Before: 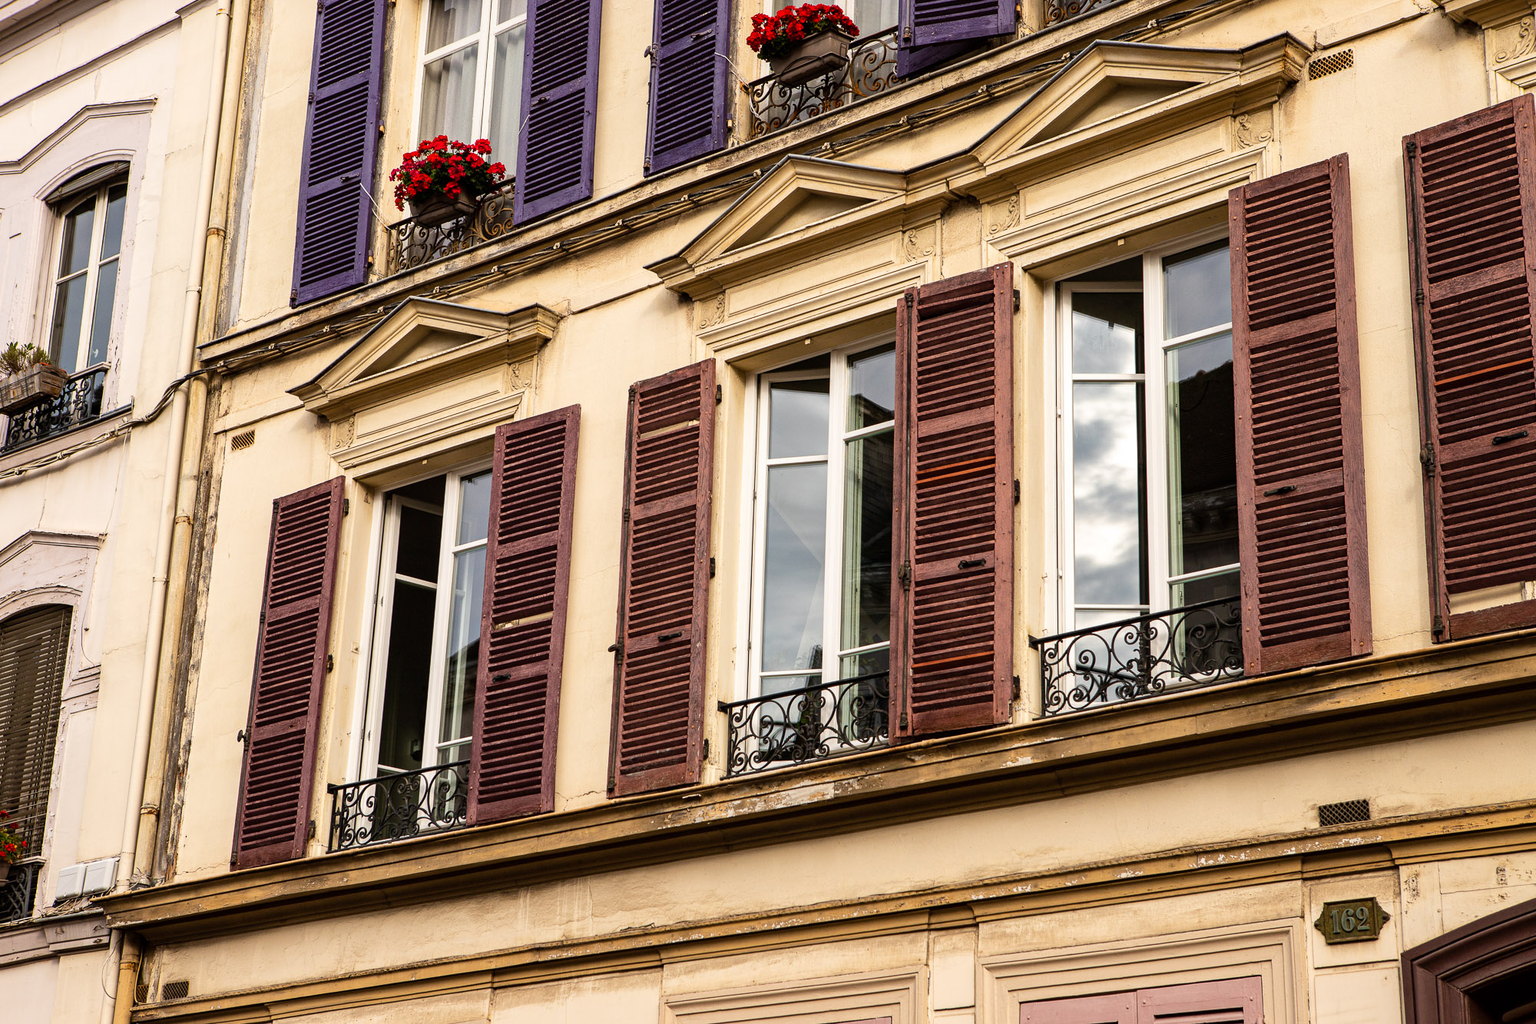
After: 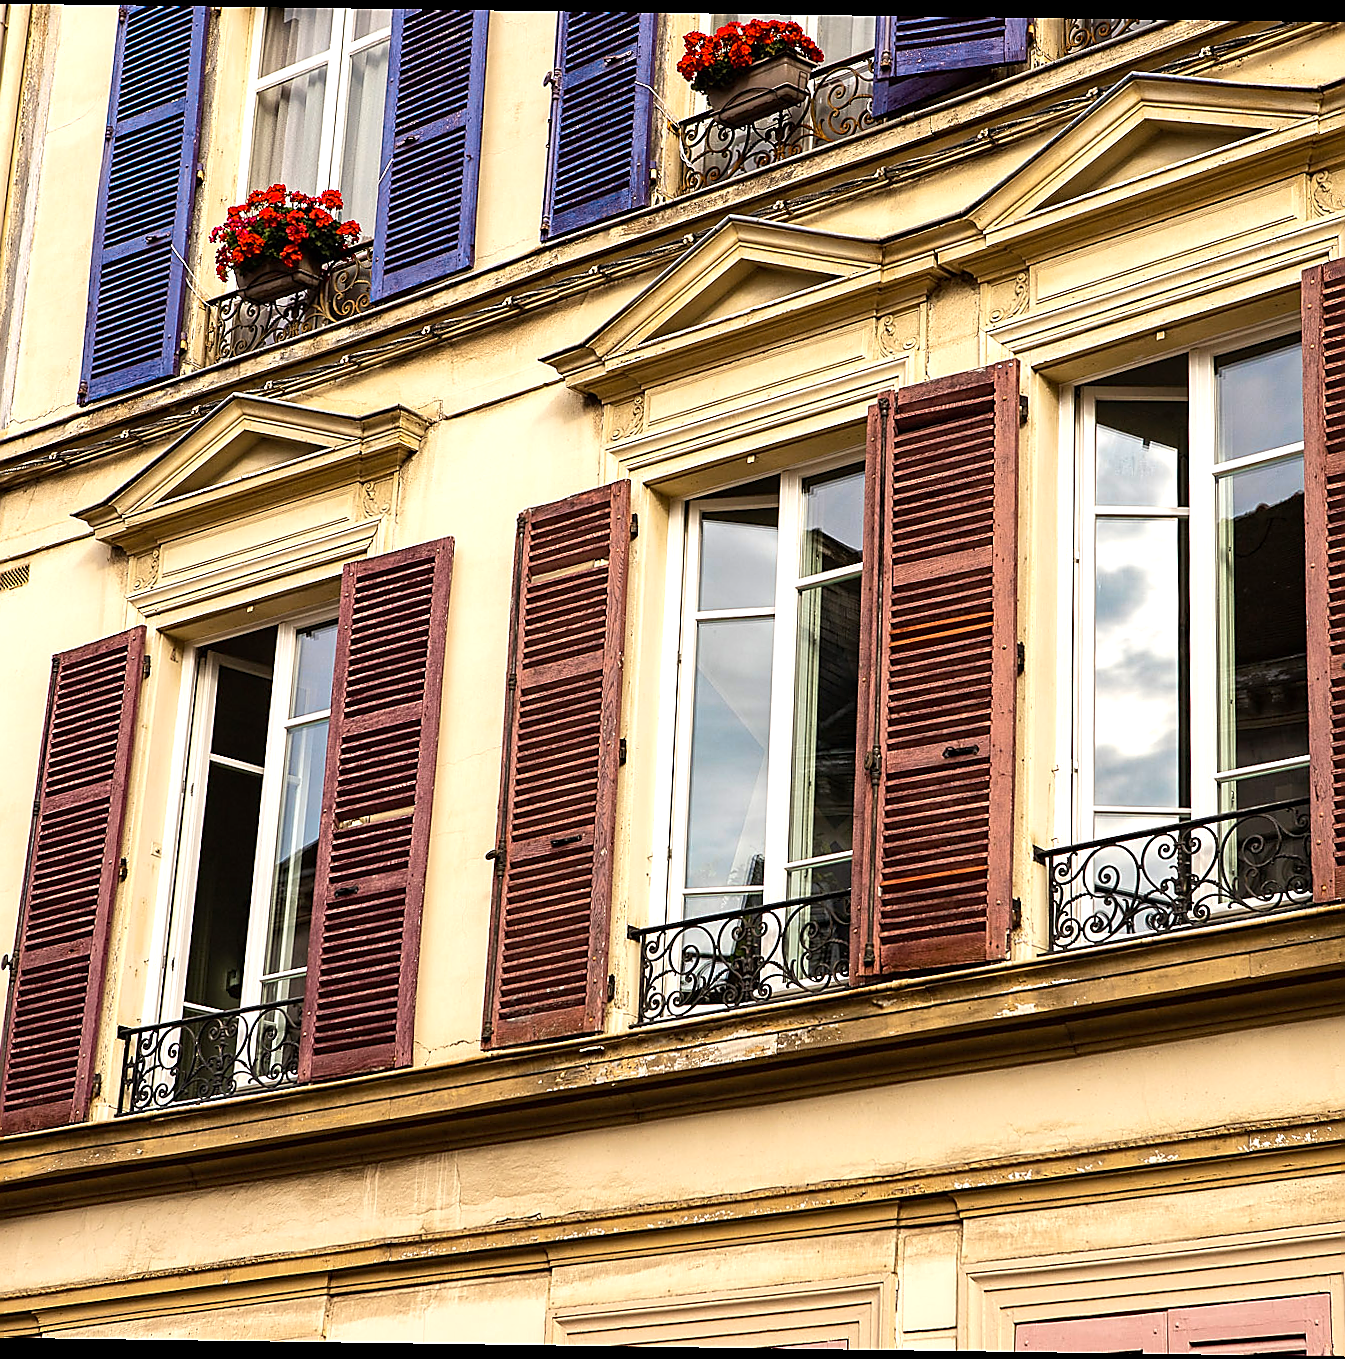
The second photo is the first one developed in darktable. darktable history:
color zones: curves: ch0 [(0.254, 0.492) (0.724, 0.62)]; ch1 [(0.25, 0.528) (0.719, 0.796)]; ch2 [(0, 0.472) (0.25, 0.5) (0.73, 0.184)]
sharpen: radius 1.4, amount 1.25, threshold 0.7
crop and rotate: left 15.546%, right 17.787%
exposure: exposure 0.375 EV, compensate highlight preservation false
rotate and perspective: rotation 0.8°, automatic cropping off
